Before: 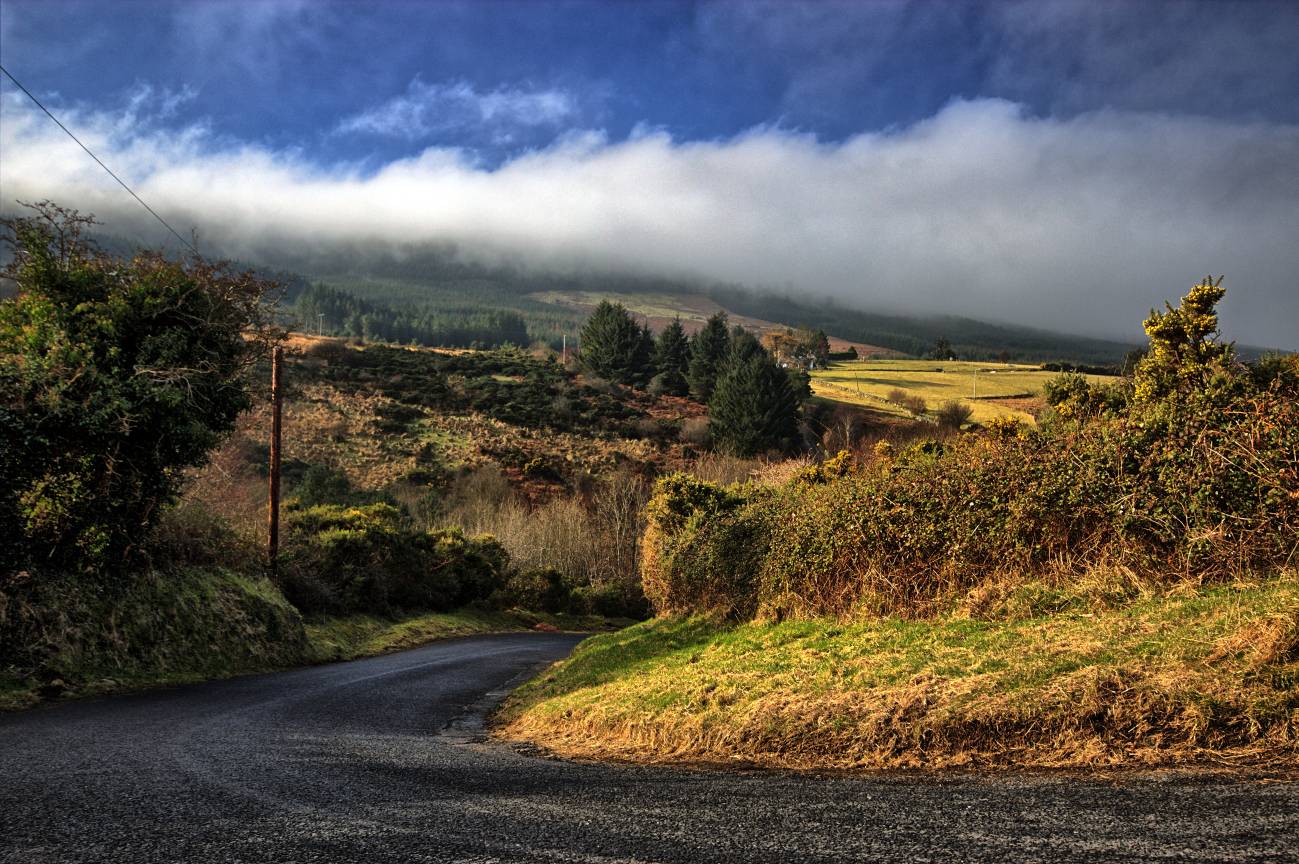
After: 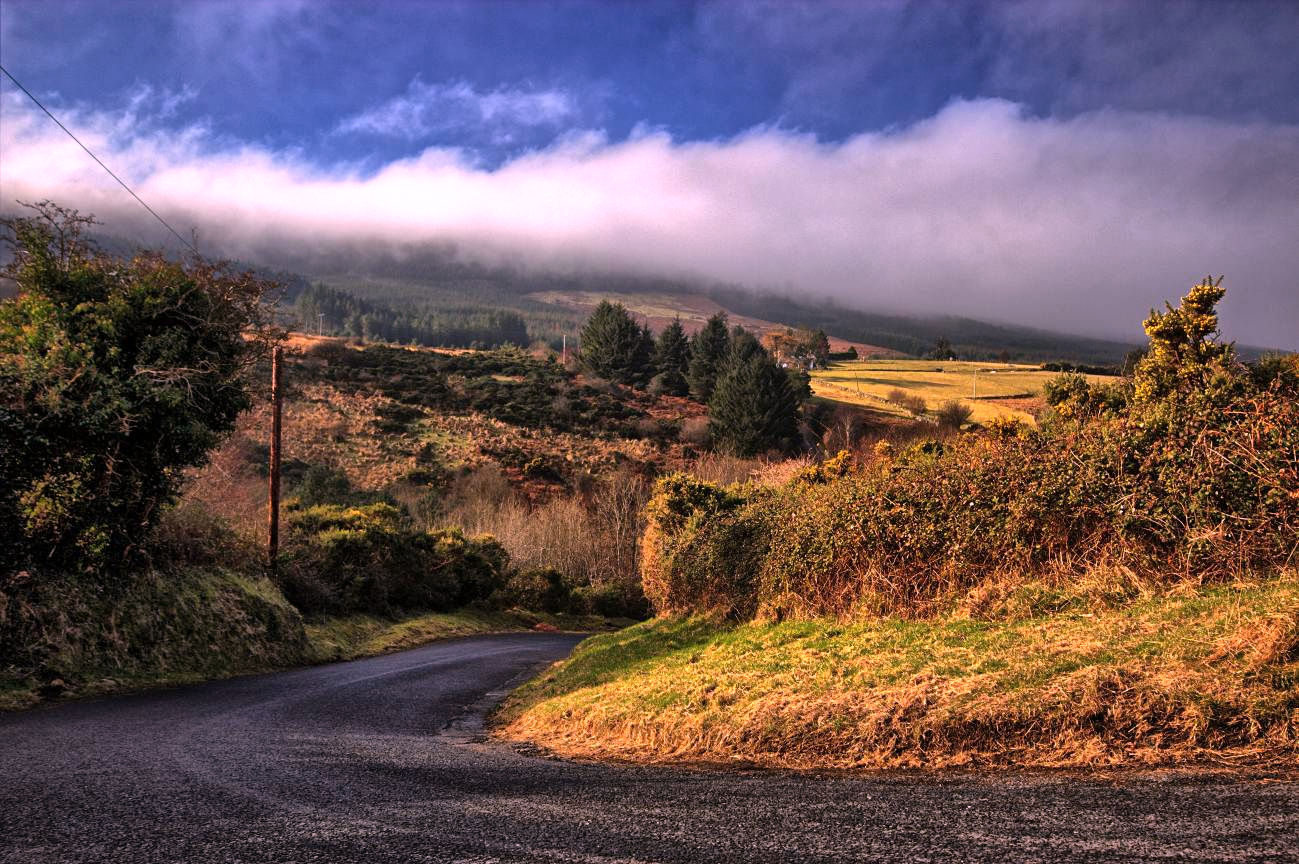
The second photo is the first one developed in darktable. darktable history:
white balance: red 1.188, blue 1.11
shadows and highlights: shadows 25, highlights -25
